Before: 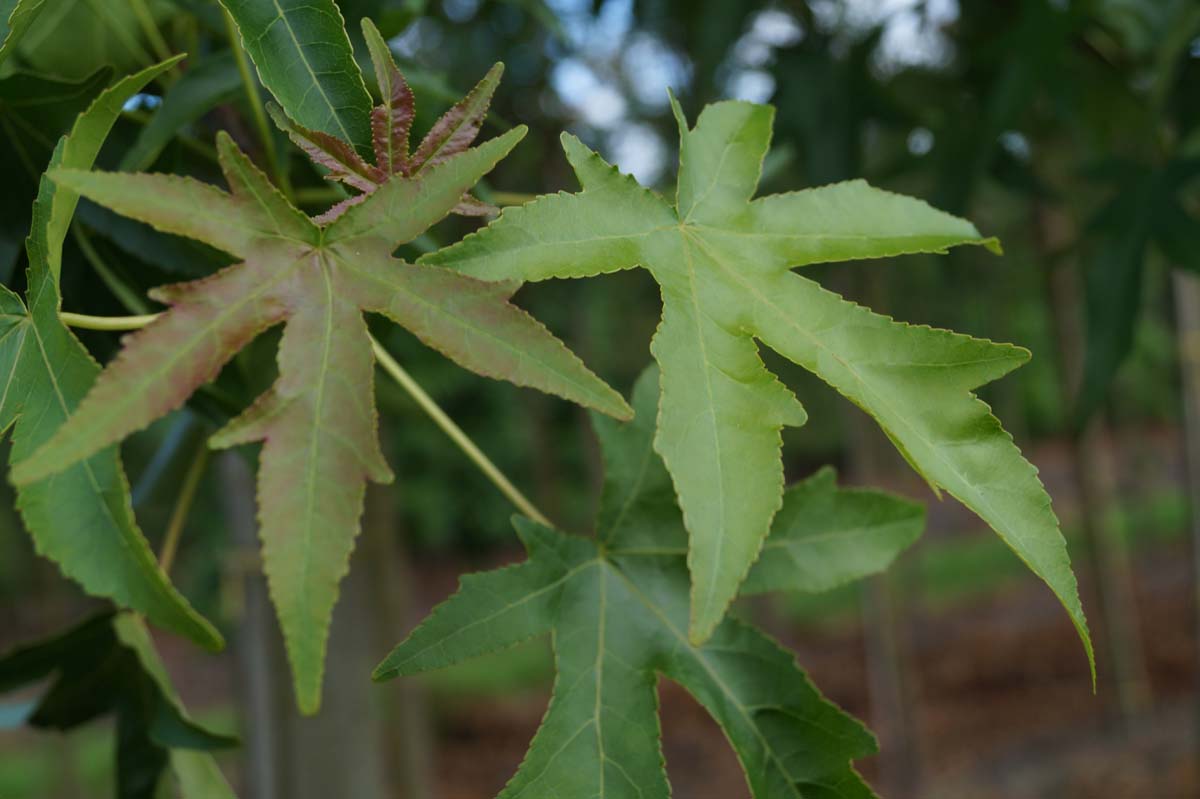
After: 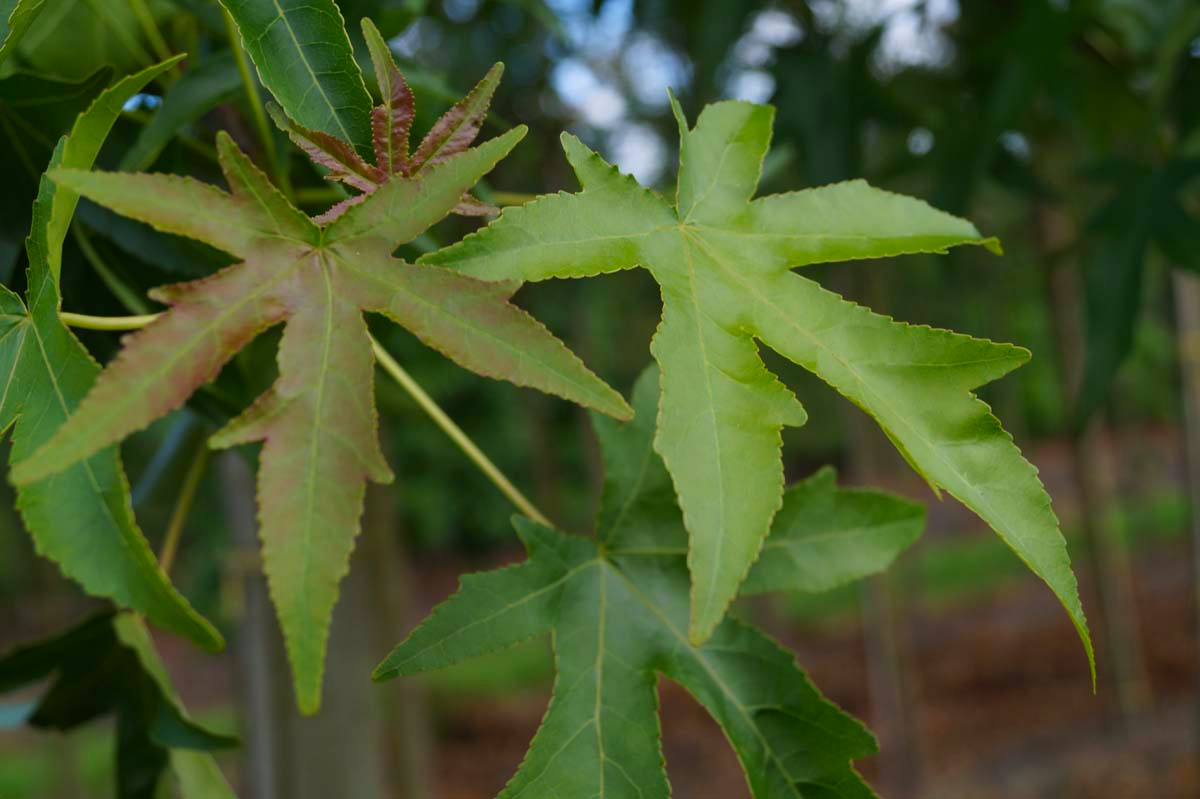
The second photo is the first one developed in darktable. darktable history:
color correction: highlights a* 3.18, highlights b* 2, saturation 1.22
